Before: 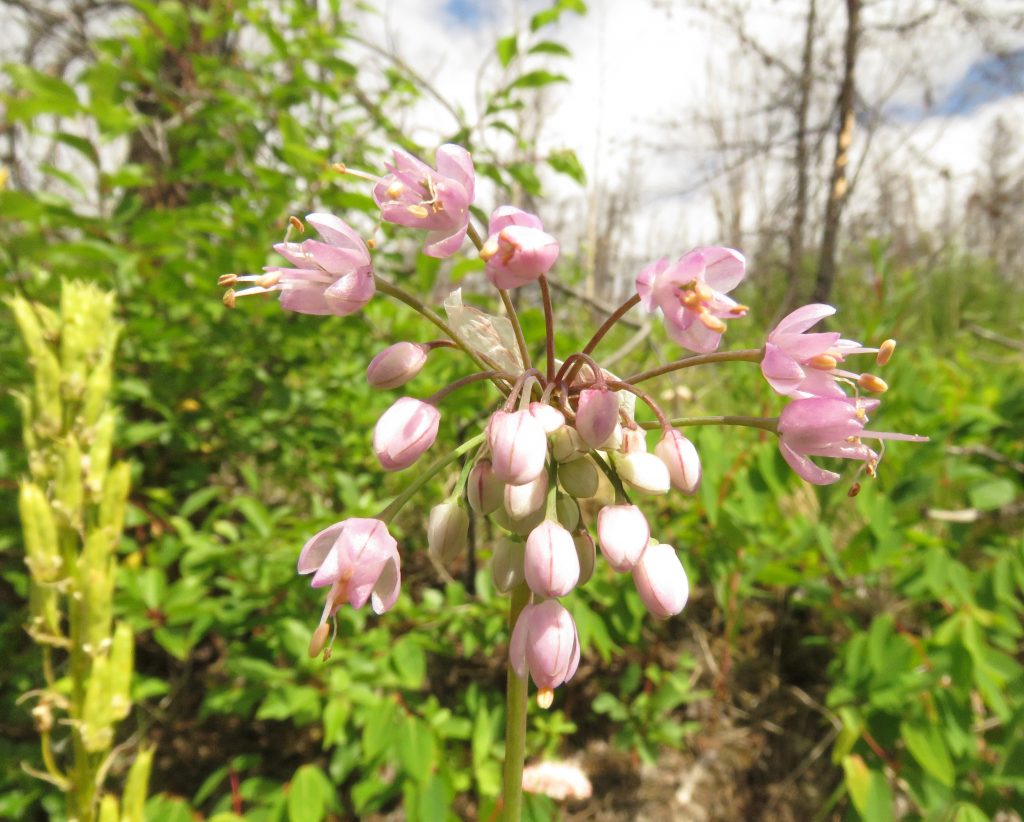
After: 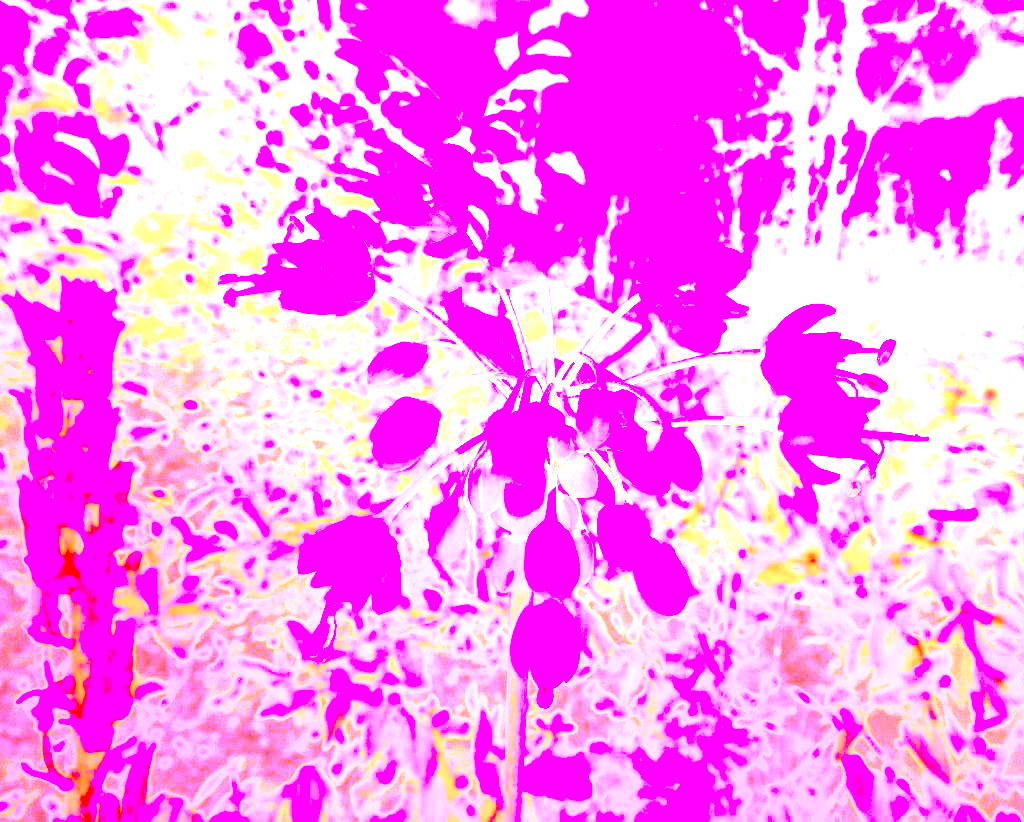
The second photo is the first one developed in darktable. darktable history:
white balance: red 8, blue 8
local contrast: on, module defaults
